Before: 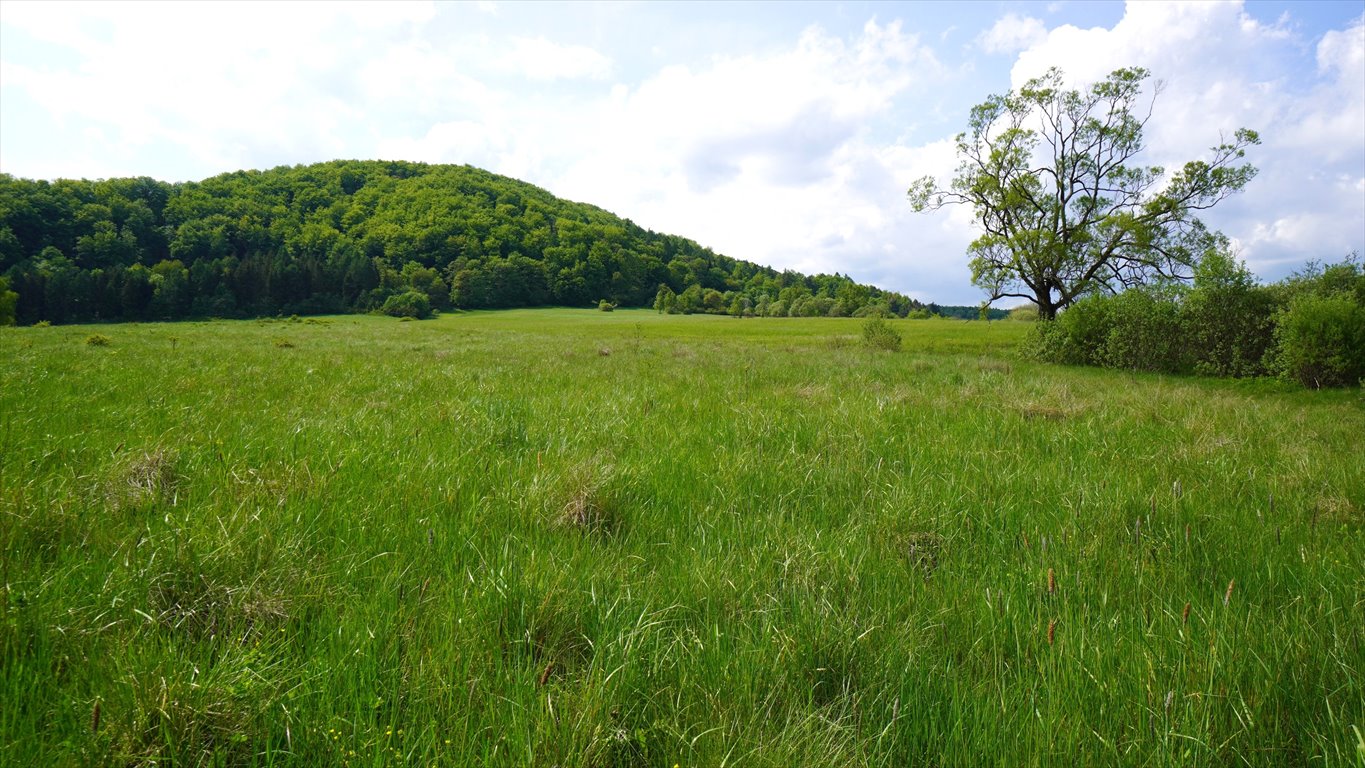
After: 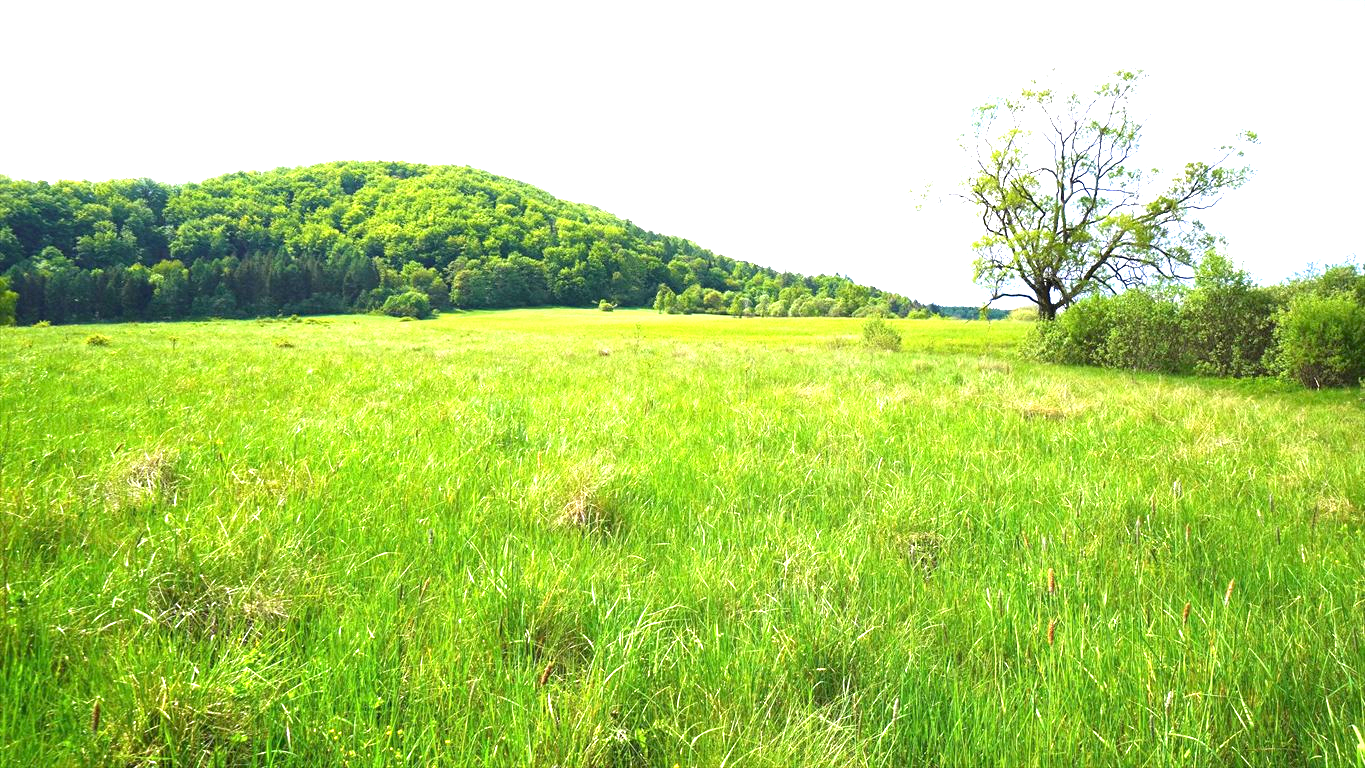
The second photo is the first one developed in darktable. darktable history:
exposure: exposure 2.013 EV, compensate highlight preservation false
